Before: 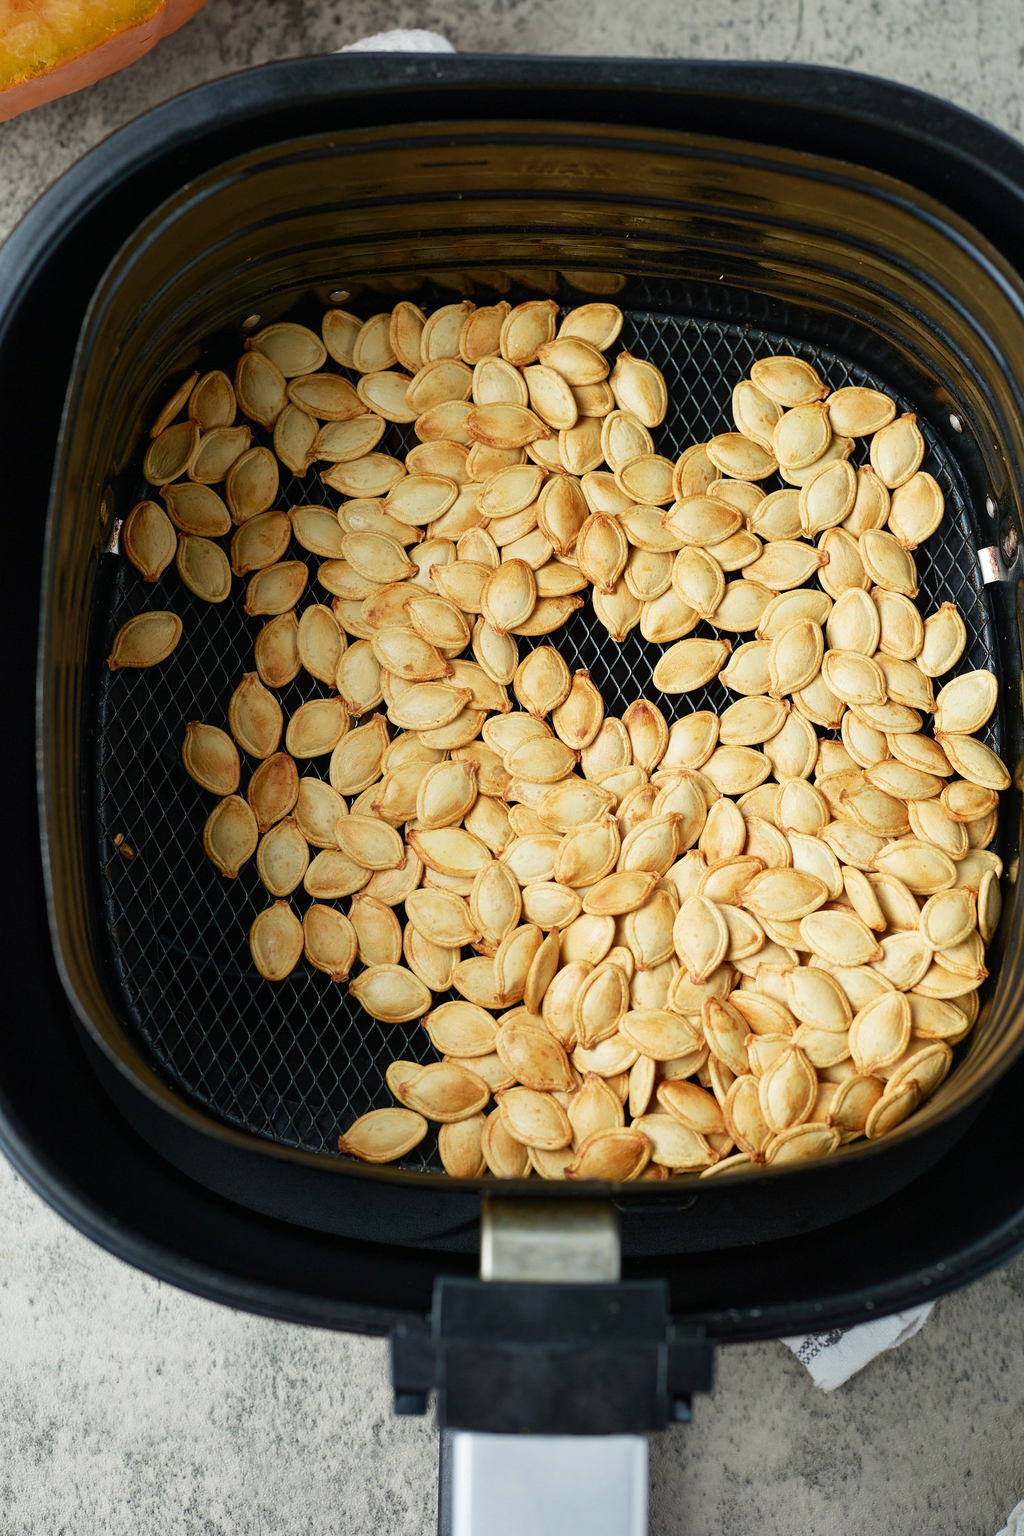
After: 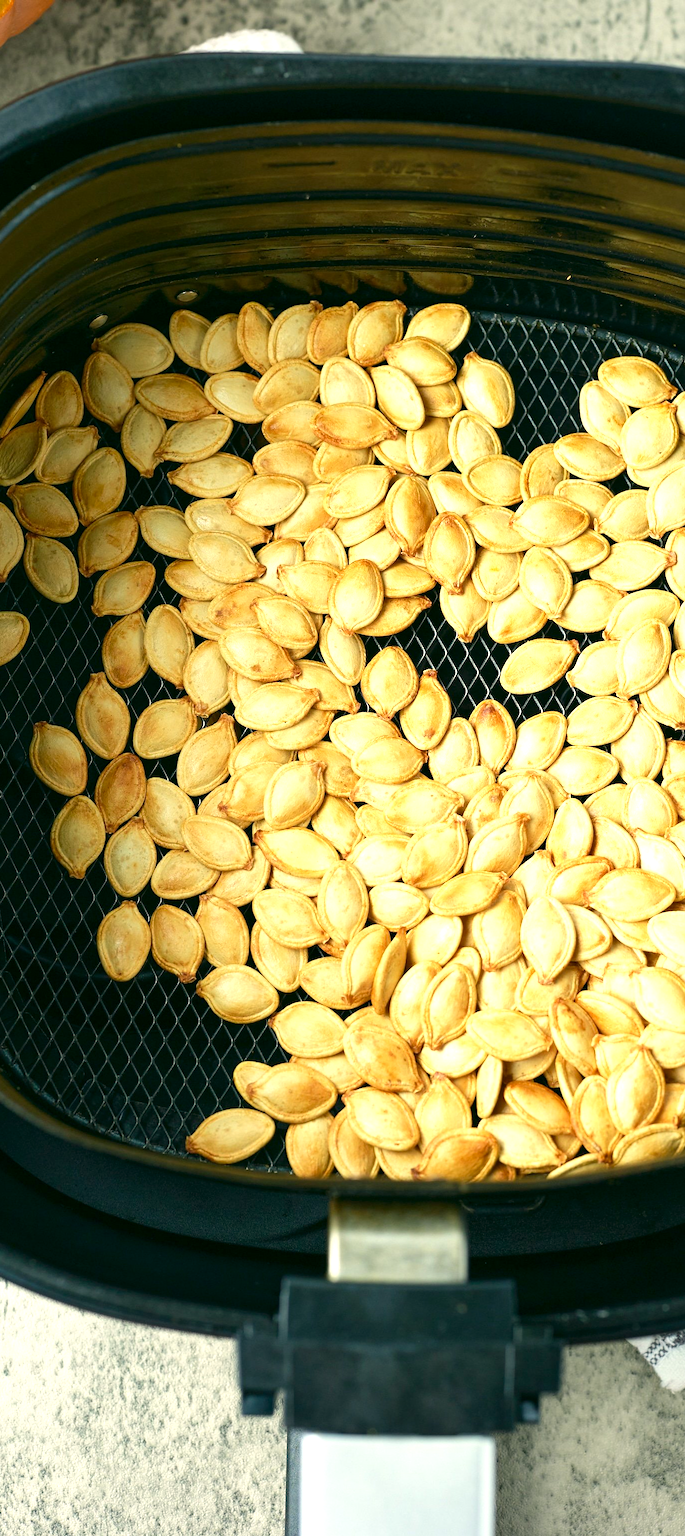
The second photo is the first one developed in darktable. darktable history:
color calibration: illuminant same as pipeline (D50), adaptation none (bypass), x 0.333, y 0.333, temperature 5021.05 K
color correction: highlights a* -0.53, highlights b* 9.59, shadows a* -9.47, shadows b* 1.48
exposure: exposure 0.76 EV, compensate highlight preservation false
crop and rotate: left 14.946%, right 18.14%
